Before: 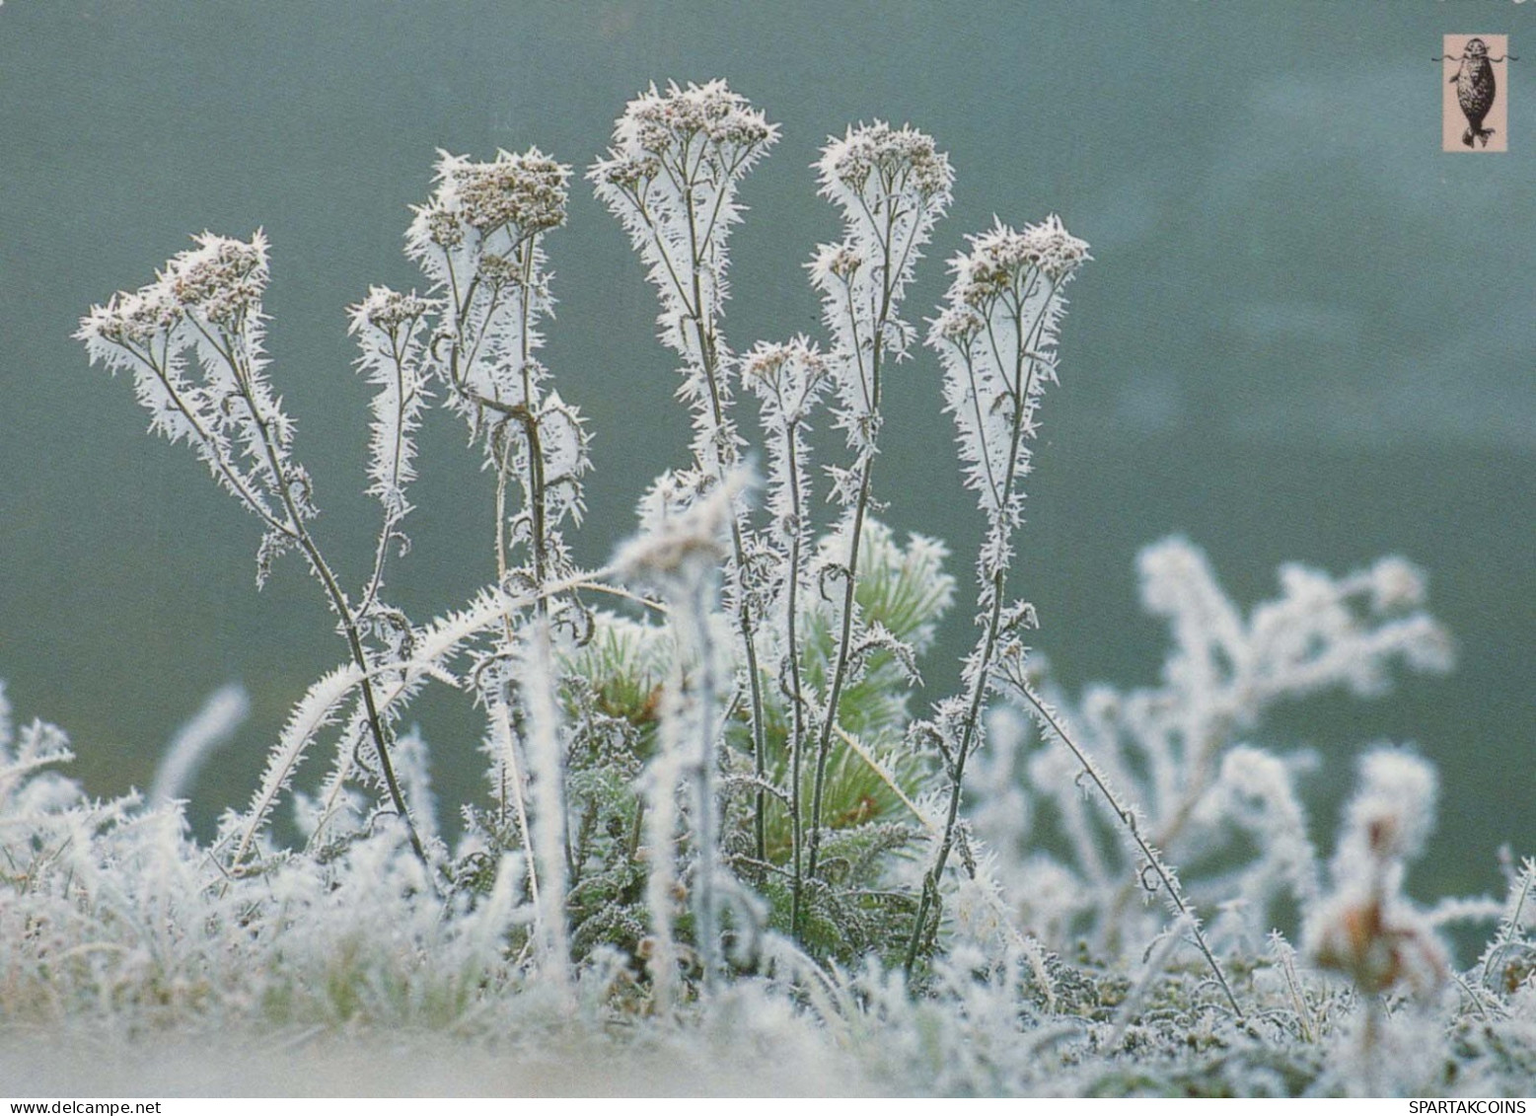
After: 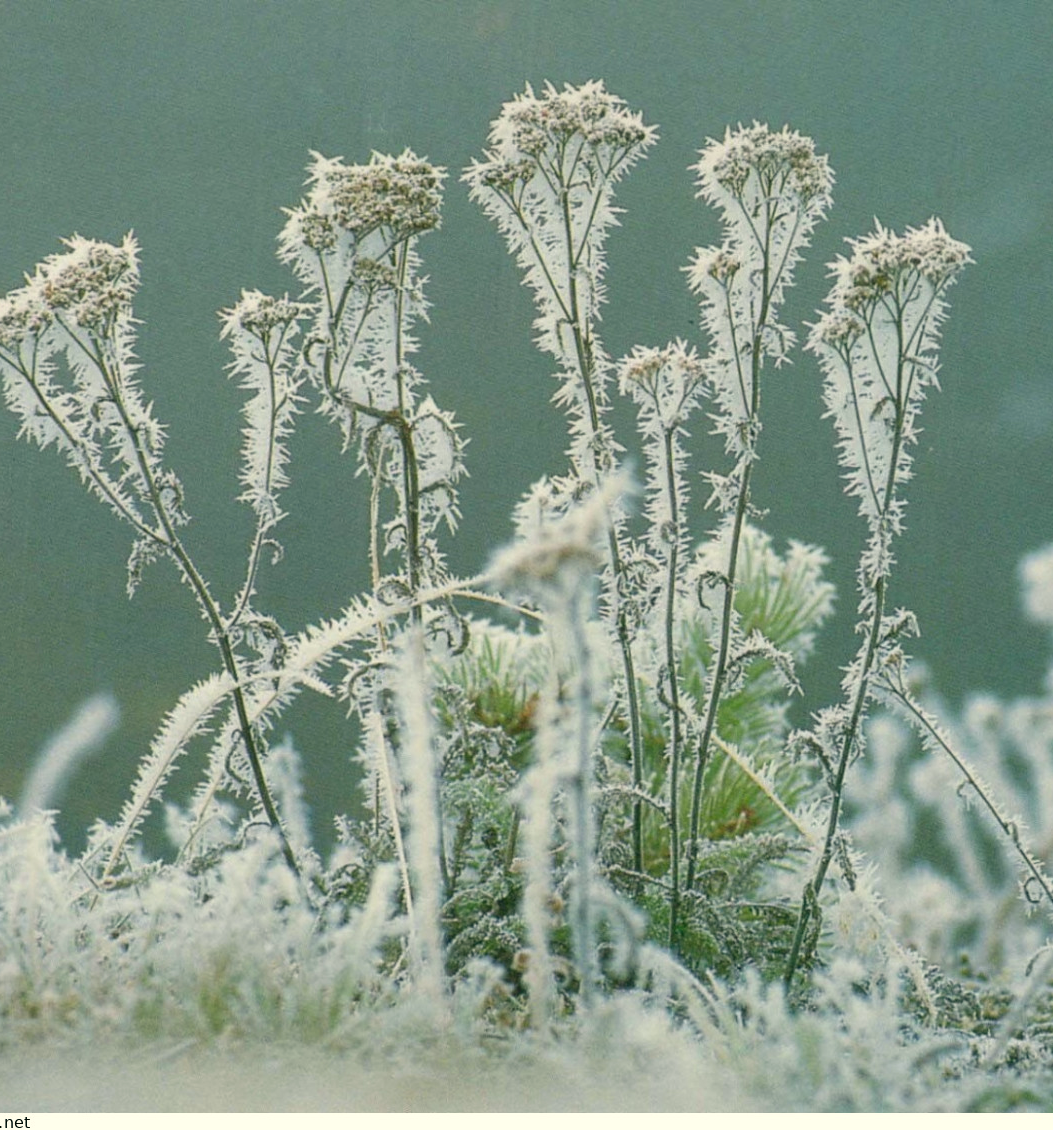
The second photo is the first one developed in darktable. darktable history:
exposure: compensate exposure bias true, compensate highlight preservation false
color correction: highlights a* -0.616, highlights b* 9.54, shadows a* -9.37, shadows b* 0.783
crop and rotate: left 8.57%, right 23.796%
